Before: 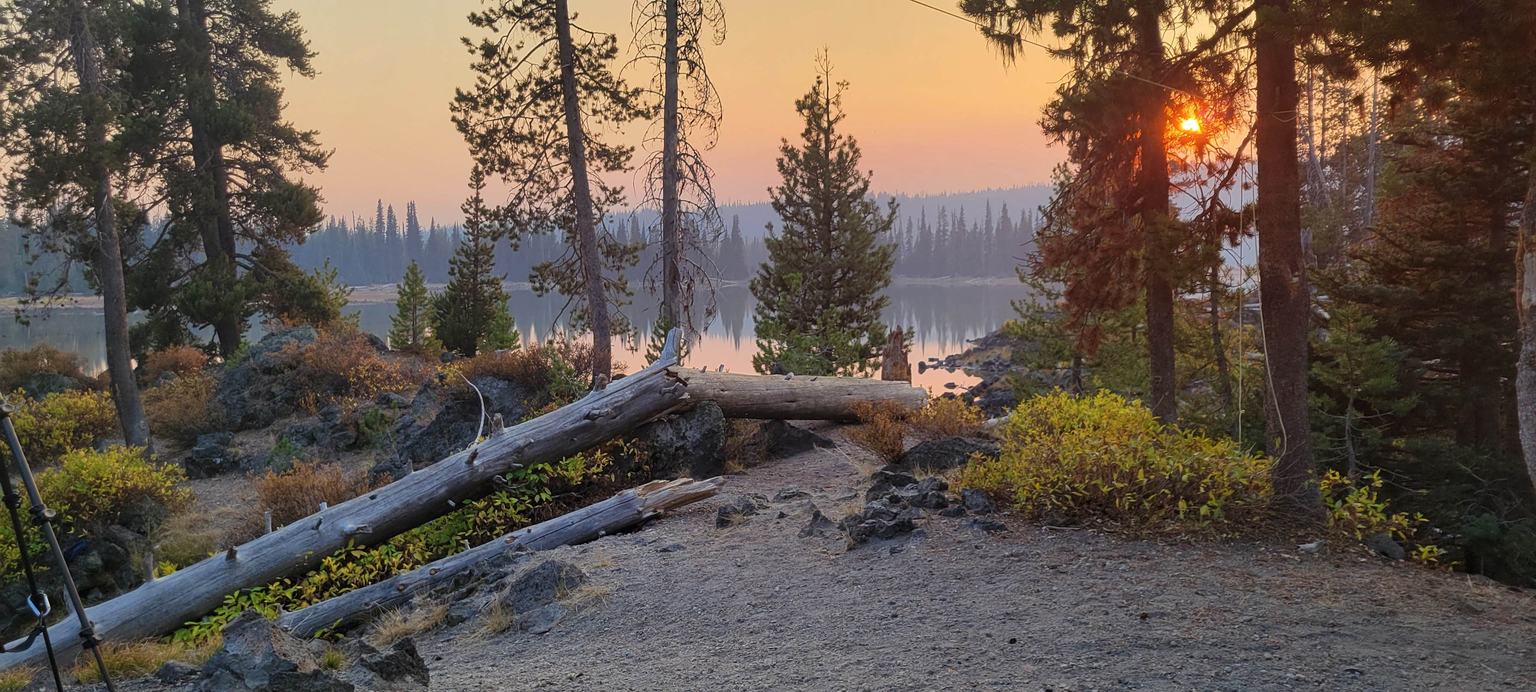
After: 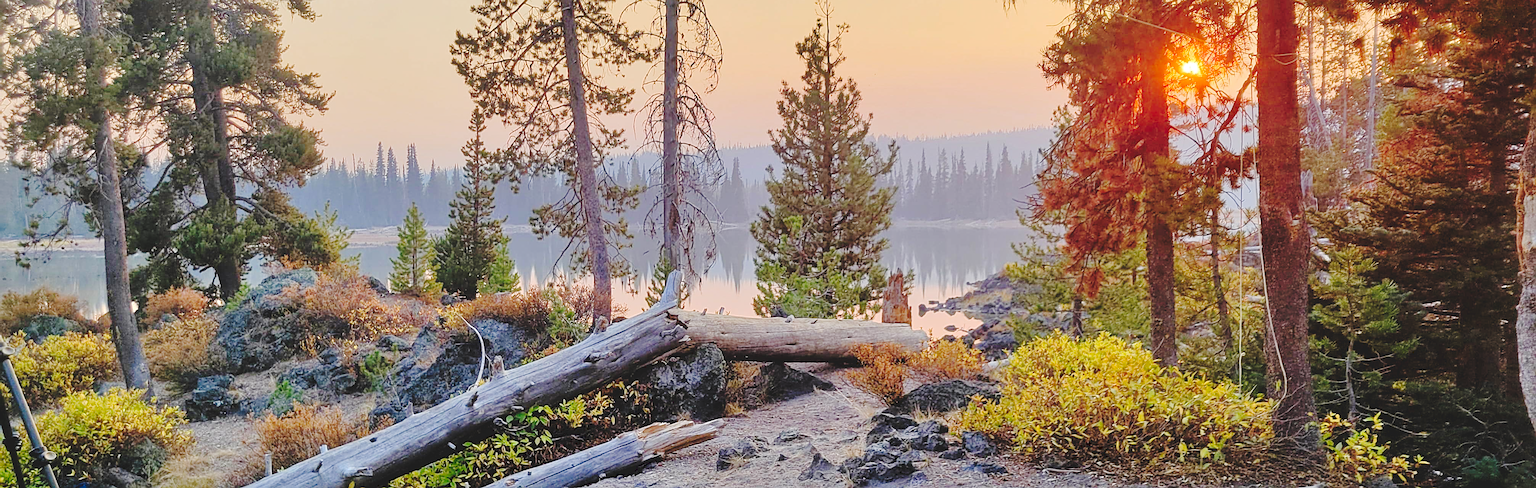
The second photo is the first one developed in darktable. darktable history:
tone curve: curves: ch0 [(0, 0) (0.003, 0.117) (0.011, 0.115) (0.025, 0.116) (0.044, 0.116) (0.069, 0.112) (0.1, 0.113) (0.136, 0.127) (0.177, 0.148) (0.224, 0.191) (0.277, 0.249) (0.335, 0.363) (0.399, 0.479) (0.468, 0.589) (0.543, 0.664) (0.623, 0.733) (0.709, 0.799) (0.801, 0.852) (0.898, 0.914) (1, 1)], preserve colors none
sharpen: on, module defaults
tone equalizer: -7 EV 0.156 EV, -6 EV 0.586 EV, -5 EV 1.15 EV, -4 EV 1.29 EV, -3 EV 1.14 EV, -2 EV 0.6 EV, -1 EV 0.159 EV
crop and rotate: top 8.364%, bottom 21.073%
